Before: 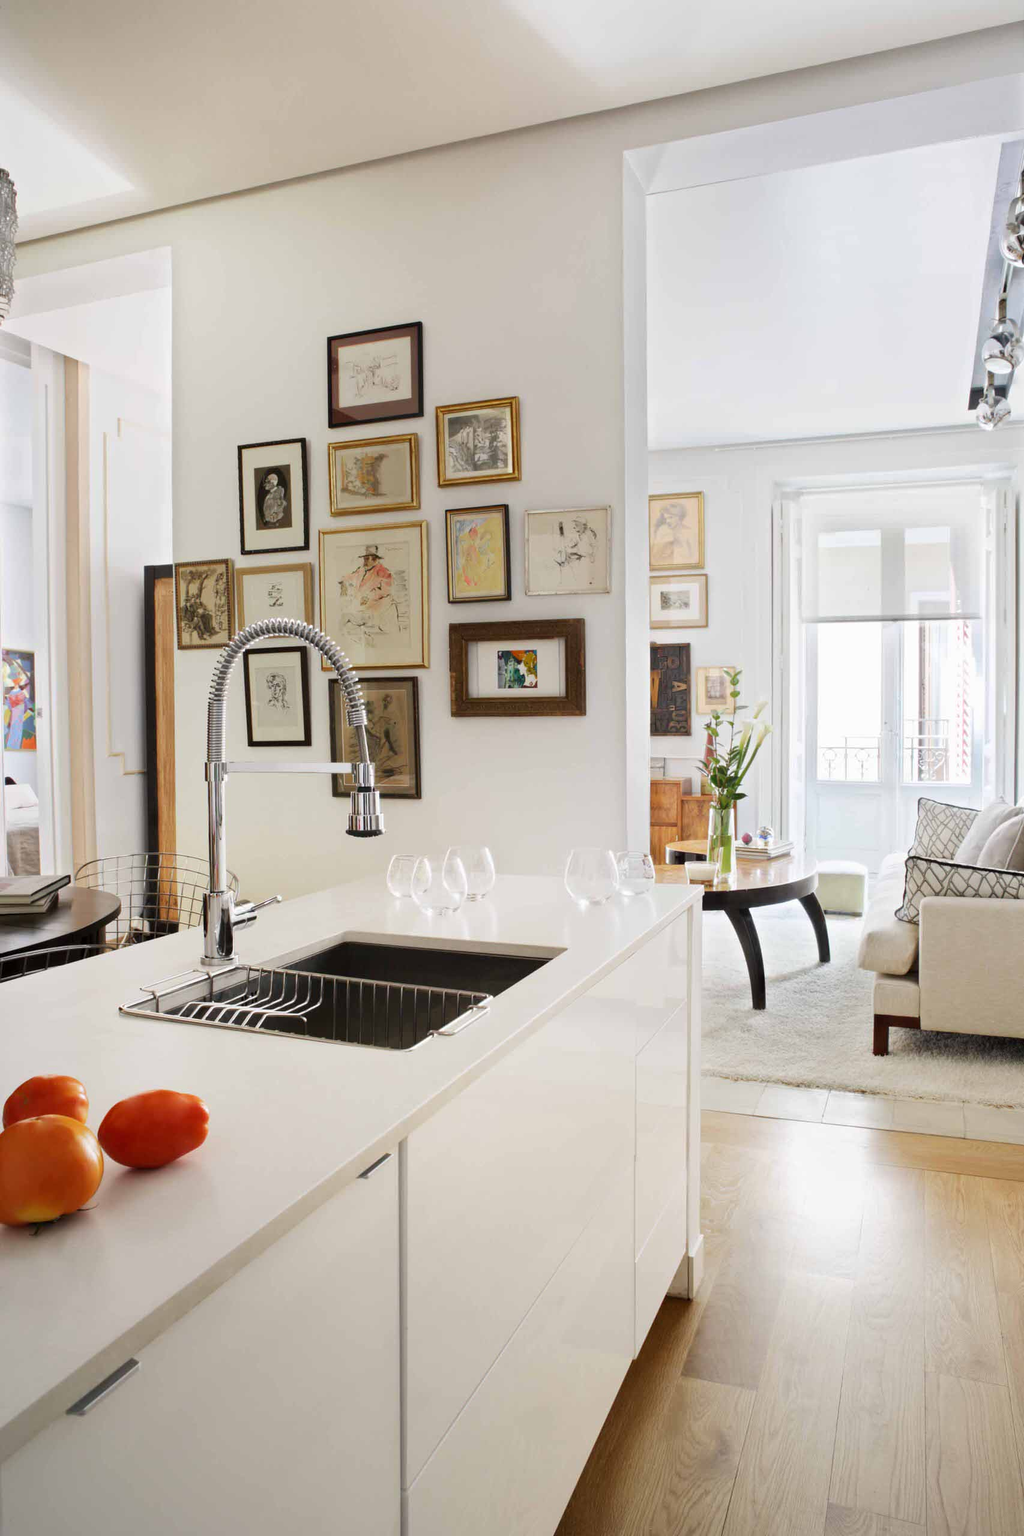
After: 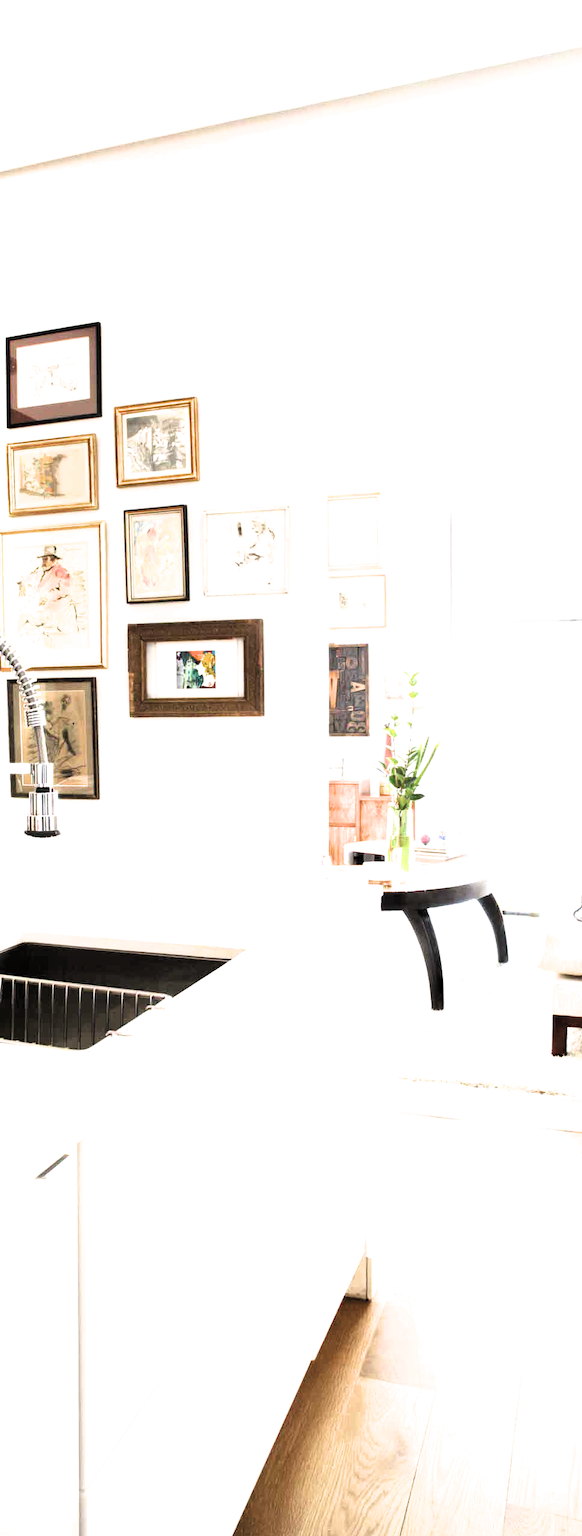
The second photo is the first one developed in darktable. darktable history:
tone equalizer: -8 EV -0.403 EV, -7 EV -0.374 EV, -6 EV -0.354 EV, -5 EV -0.225 EV, -3 EV 0.216 EV, -2 EV 0.322 EV, -1 EV 0.365 EV, +0 EV 0.392 EV
crop: left 31.43%, top 0.023%, right 11.596%
filmic rgb: black relative exposure -5.46 EV, white relative exposure 2.49 EV, threshold 5.96 EV, target black luminance 0%, hardness 4.52, latitude 67.22%, contrast 1.466, shadows ↔ highlights balance -3.67%, enable highlight reconstruction true
exposure: black level correction -0.005, exposure 1.007 EV, compensate exposure bias true, compensate highlight preservation false
